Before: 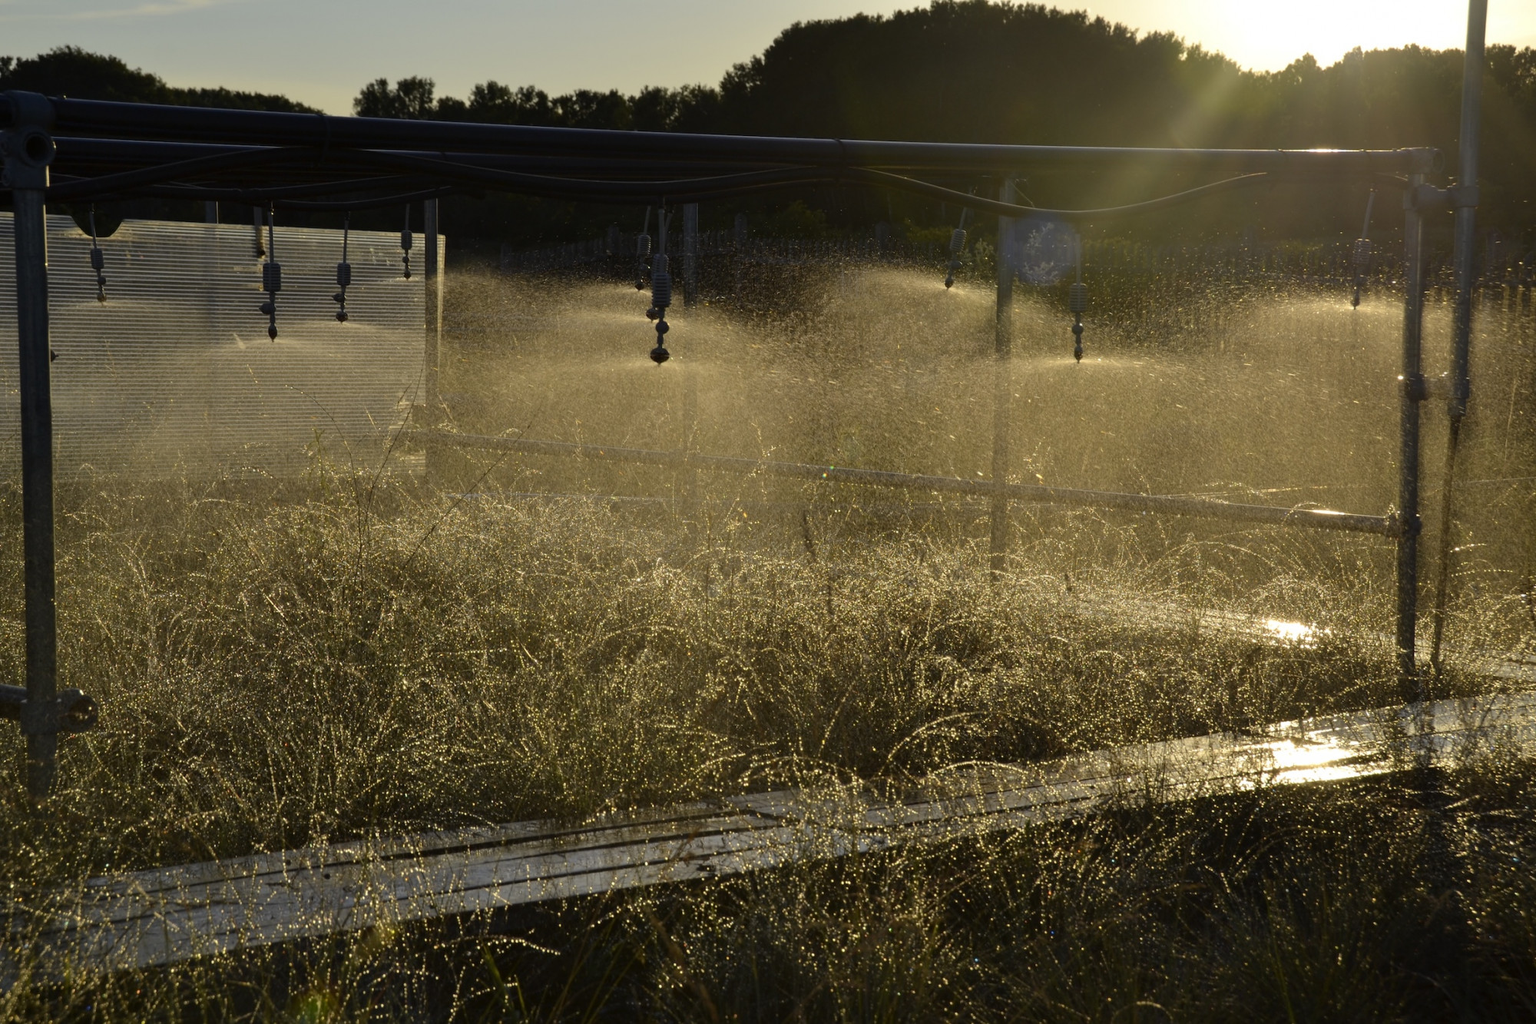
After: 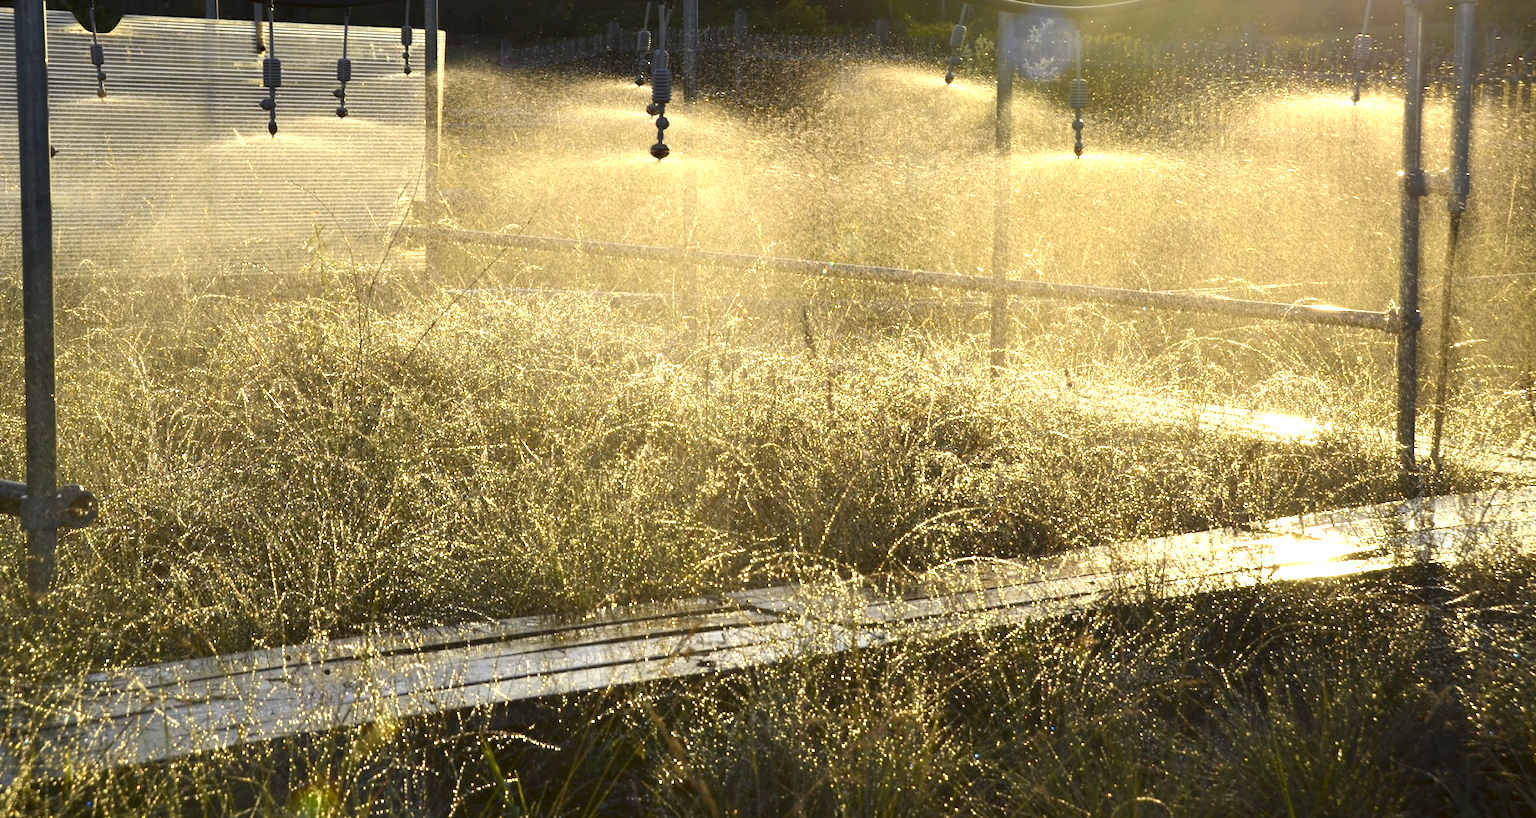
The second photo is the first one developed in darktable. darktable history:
crop and rotate: top 19.998%
exposure: black level correction 0.001, exposure 1.822 EV, compensate exposure bias true, compensate highlight preservation false
